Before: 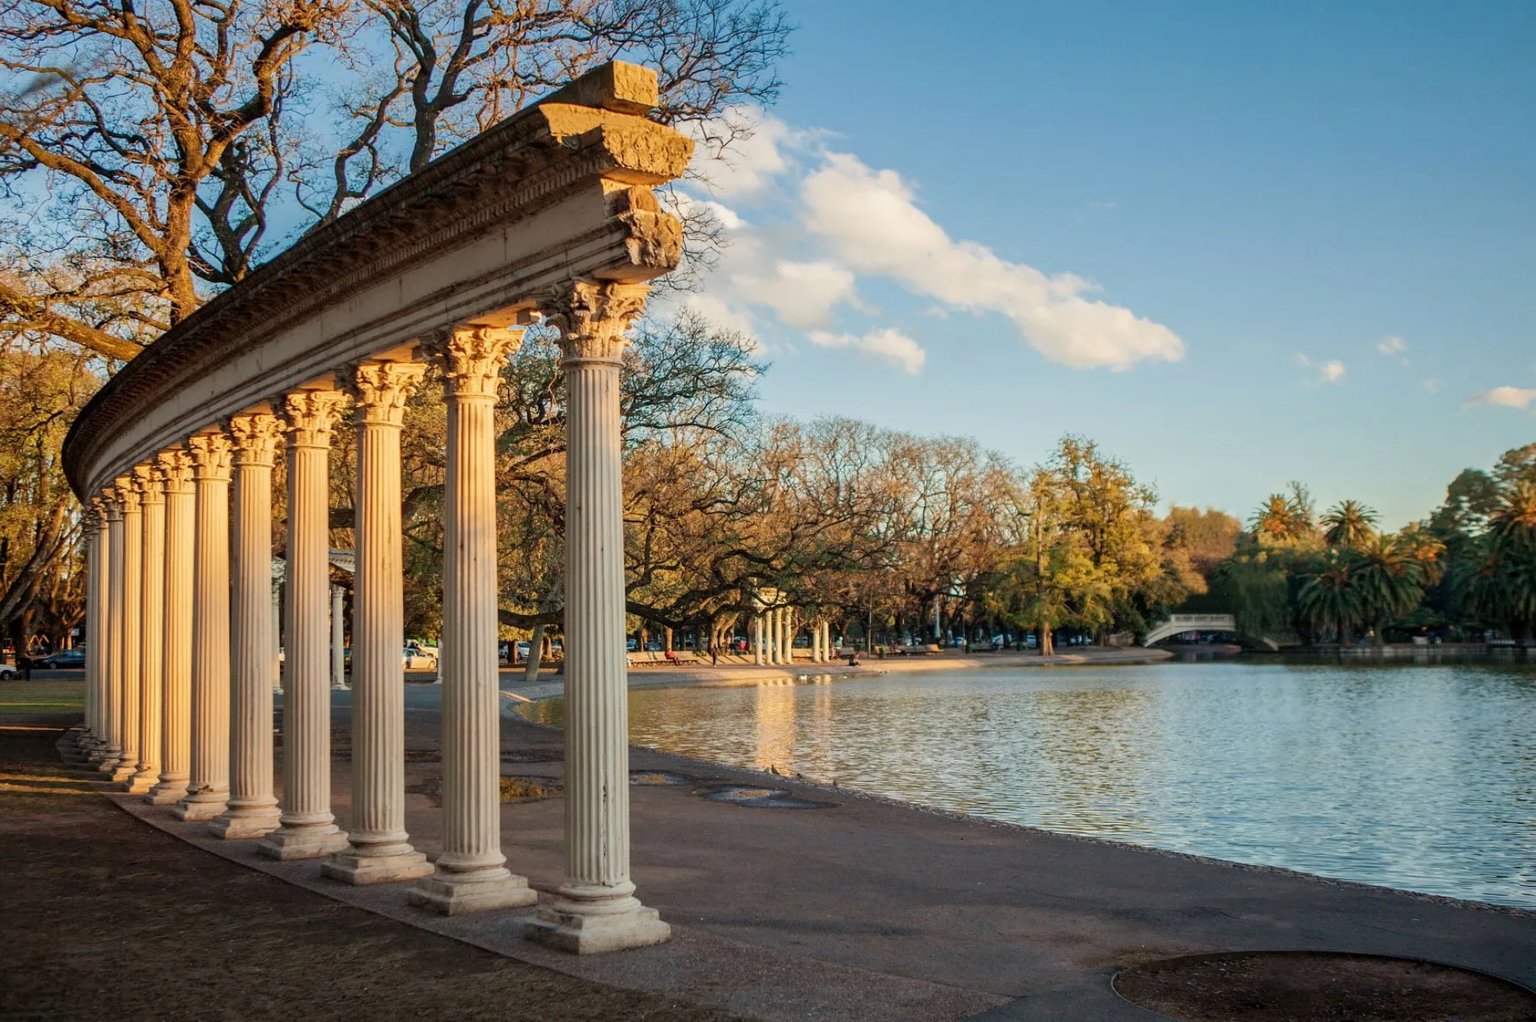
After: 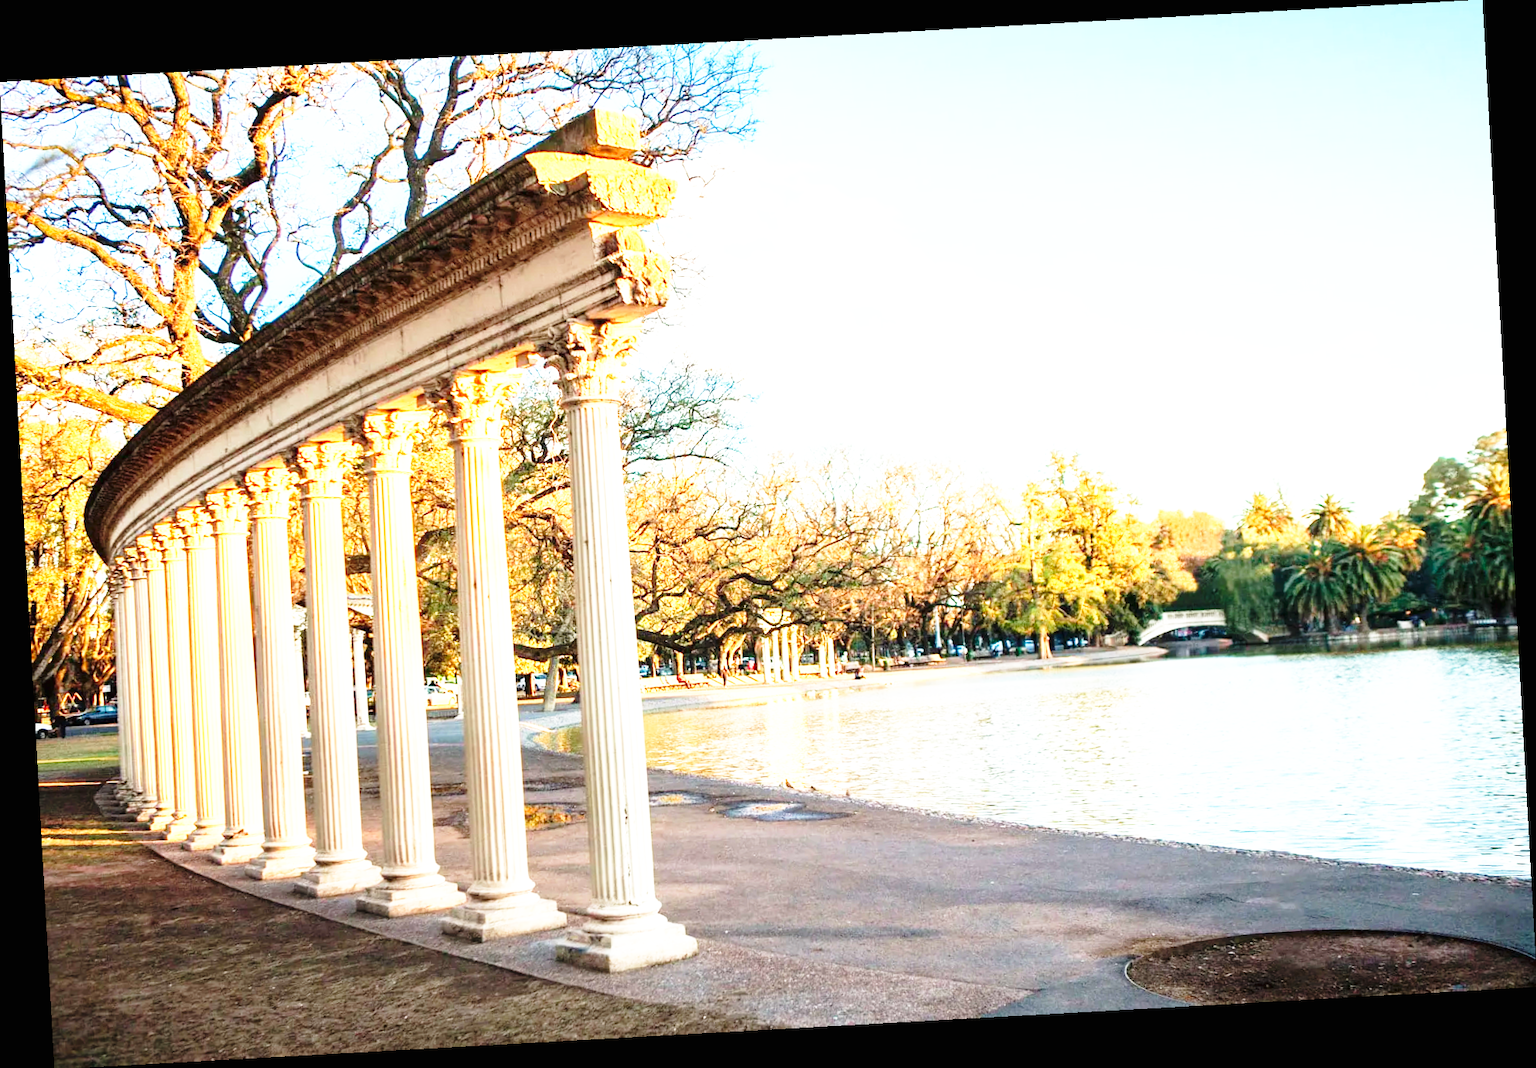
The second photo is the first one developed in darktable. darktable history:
base curve: curves: ch0 [(0, 0) (0.026, 0.03) (0.109, 0.232) (0.351, 0.748) (0.669, 0.968) (1, 1)], preserve colors none
exposure: black level correction 0, exposure 1.45 EV, compensate exposure bias true, compensate highlight preservation false
rotate and perspective: rotation -3.18°, automatic cropping off
